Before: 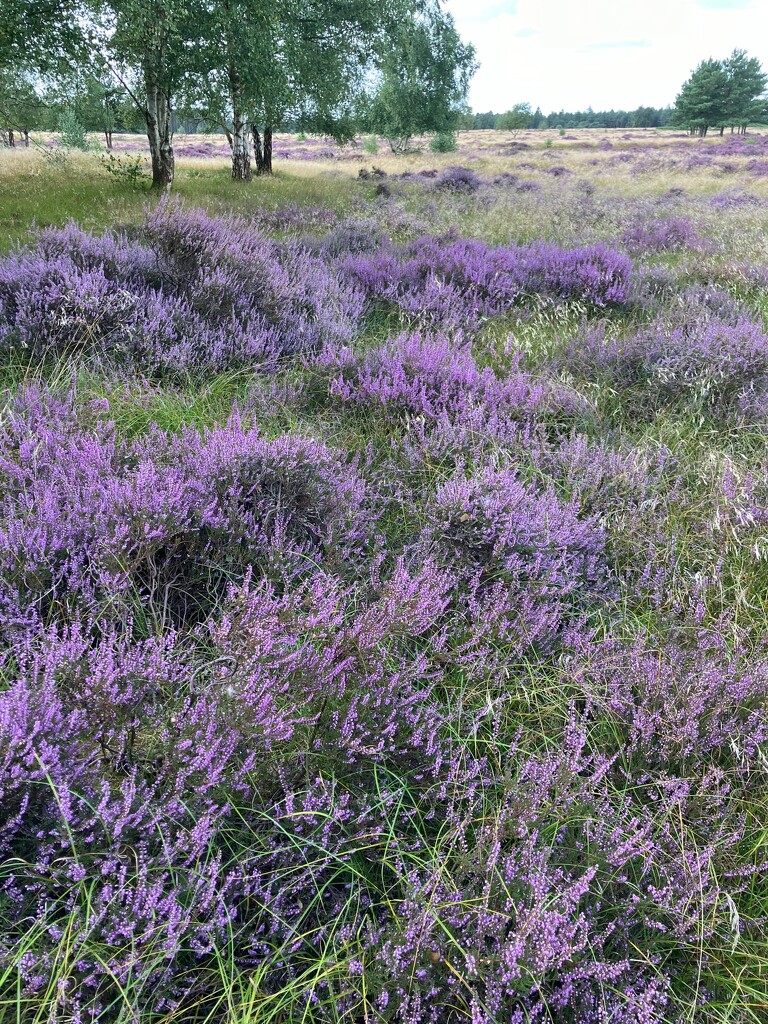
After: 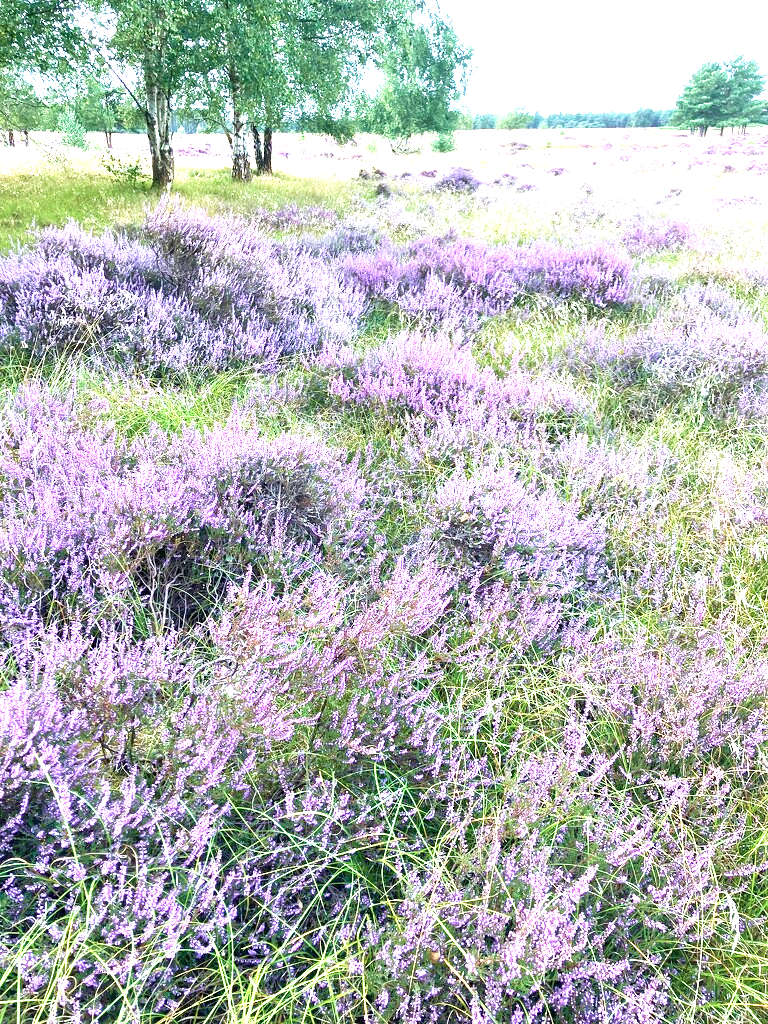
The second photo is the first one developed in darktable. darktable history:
velvia: strength 26.53%
exposure: black level correction 0.001, exposure 1.821 EV, compensate exposure bias true, compensate highlight preservation false
